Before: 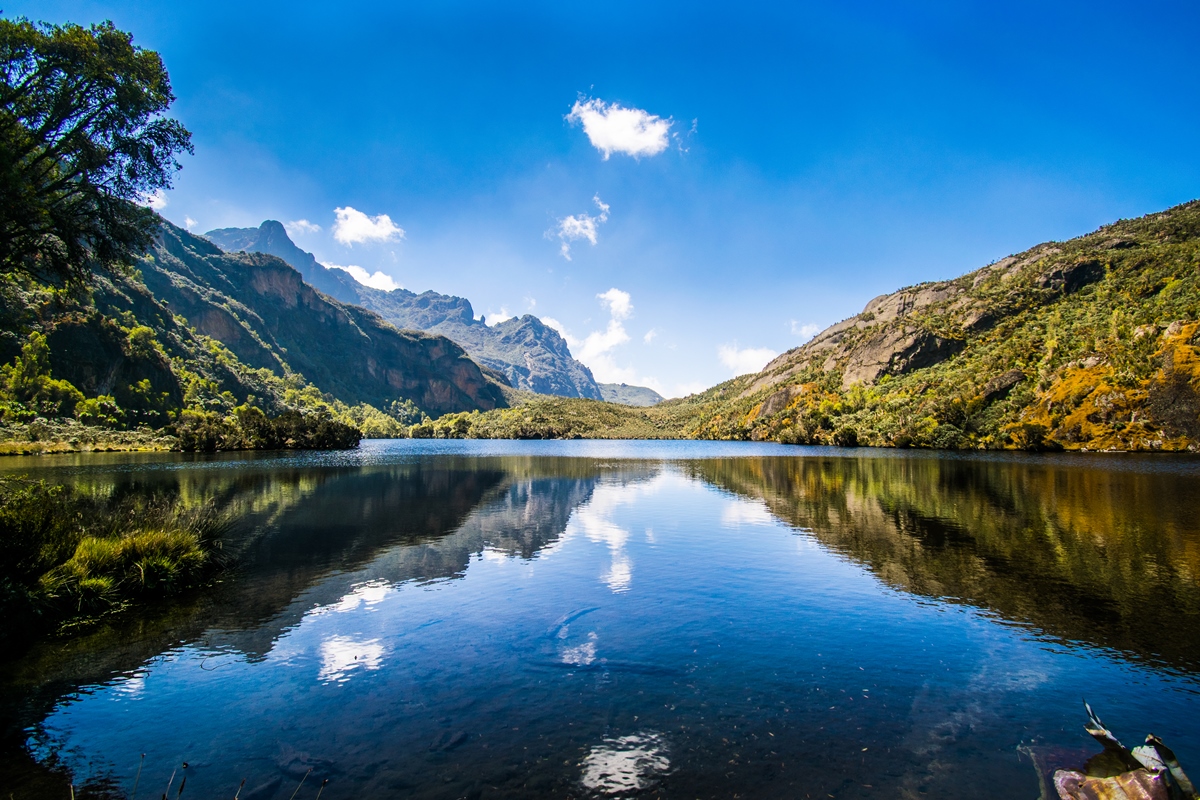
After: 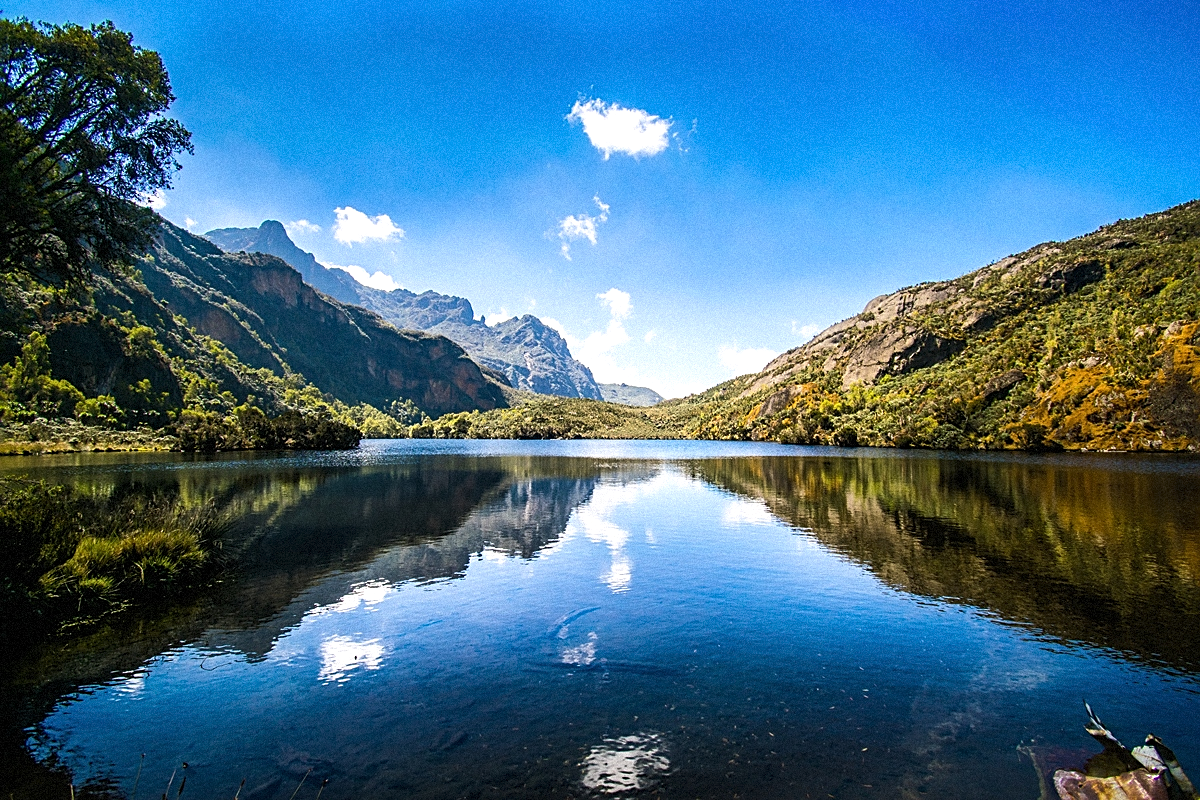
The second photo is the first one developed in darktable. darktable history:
sharpen: on, module defaults
tone equalizer: -8 EV -0.001 EV, -7 EV 0.001 EV, -6 EV -0.002 EV, -5 EV -0.003 EV, -4 EV -0.062 EV, -3 EV -0.222 EV, -2 EV -0.267 EV, -1 EV 0.105 EV, +0 EV 0.303 EV
grain: mid-tones bias 0%
